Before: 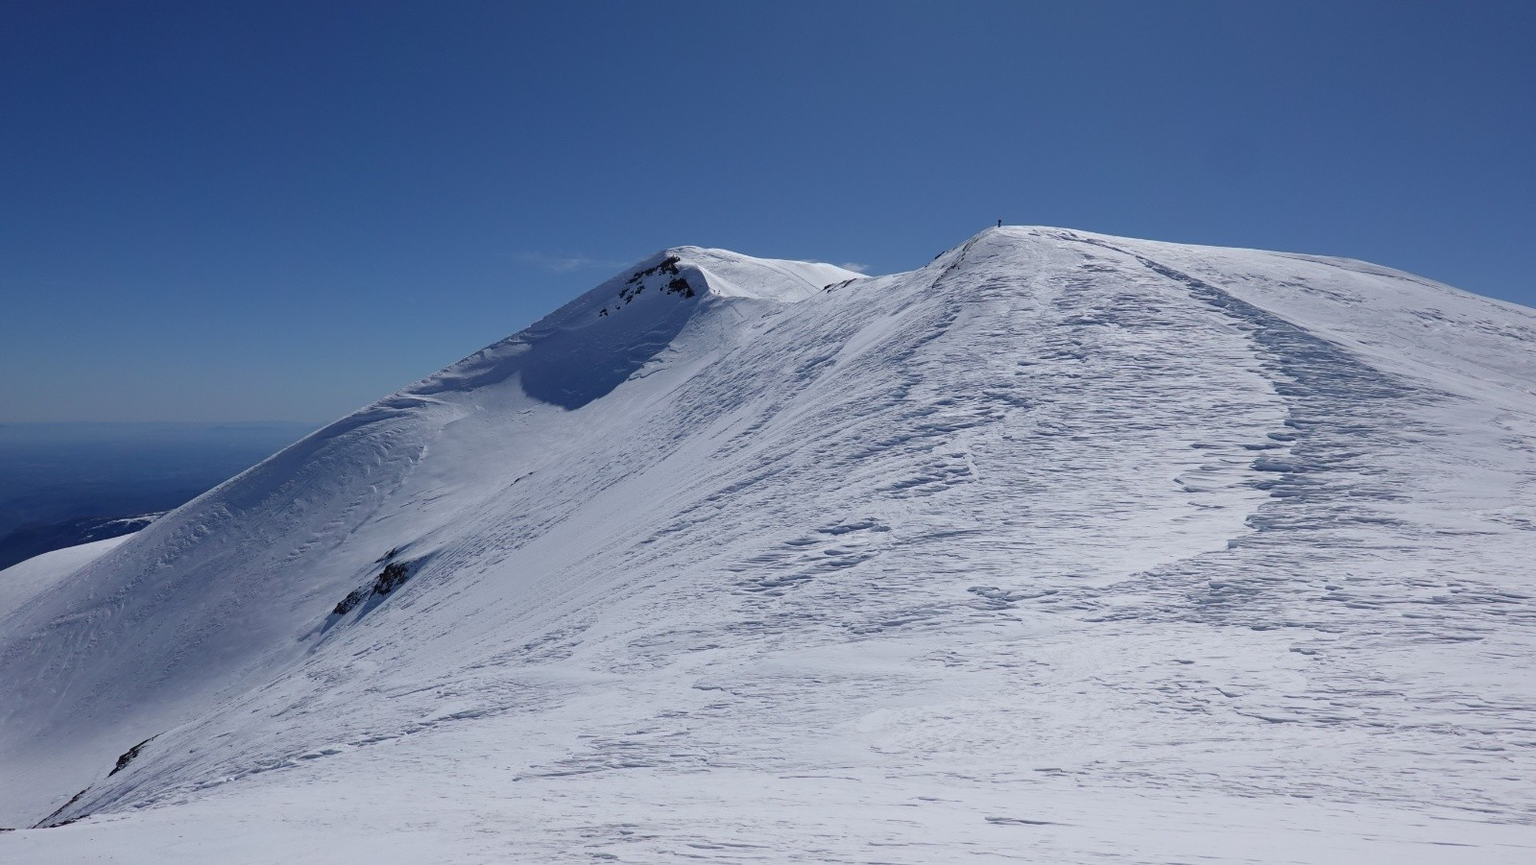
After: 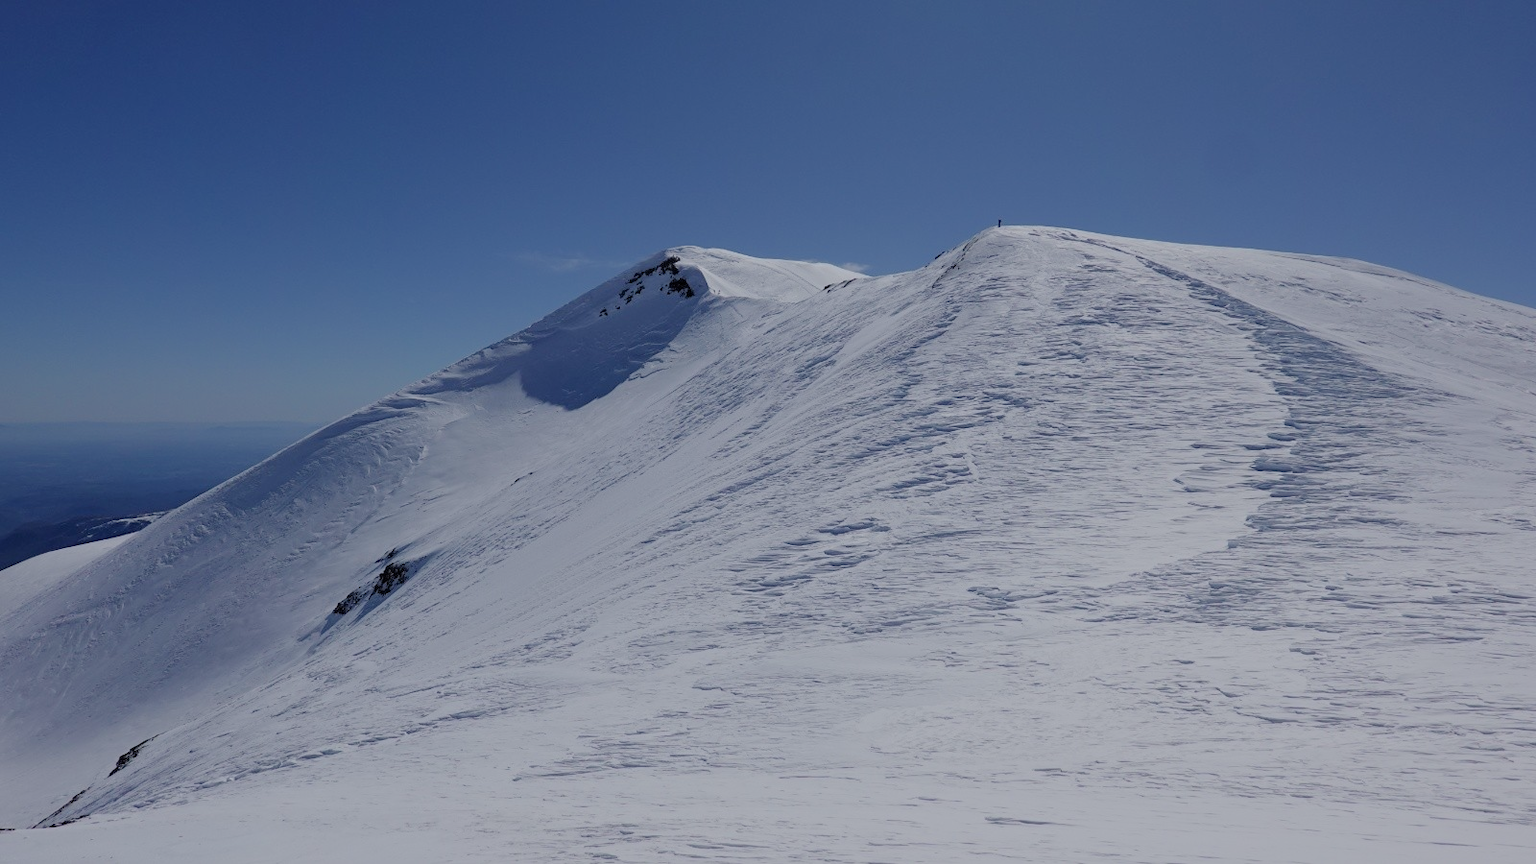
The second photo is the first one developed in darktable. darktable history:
filmic rgb: black relative exposure -8.82 EV, white relative exposure 4.99 EV, target black luminance 0%, hardness 3.79, latitude 66.68%, contrast 0.814, highlights saturation mix 11.03%, shadows ↔ highlights balance 20.03%
